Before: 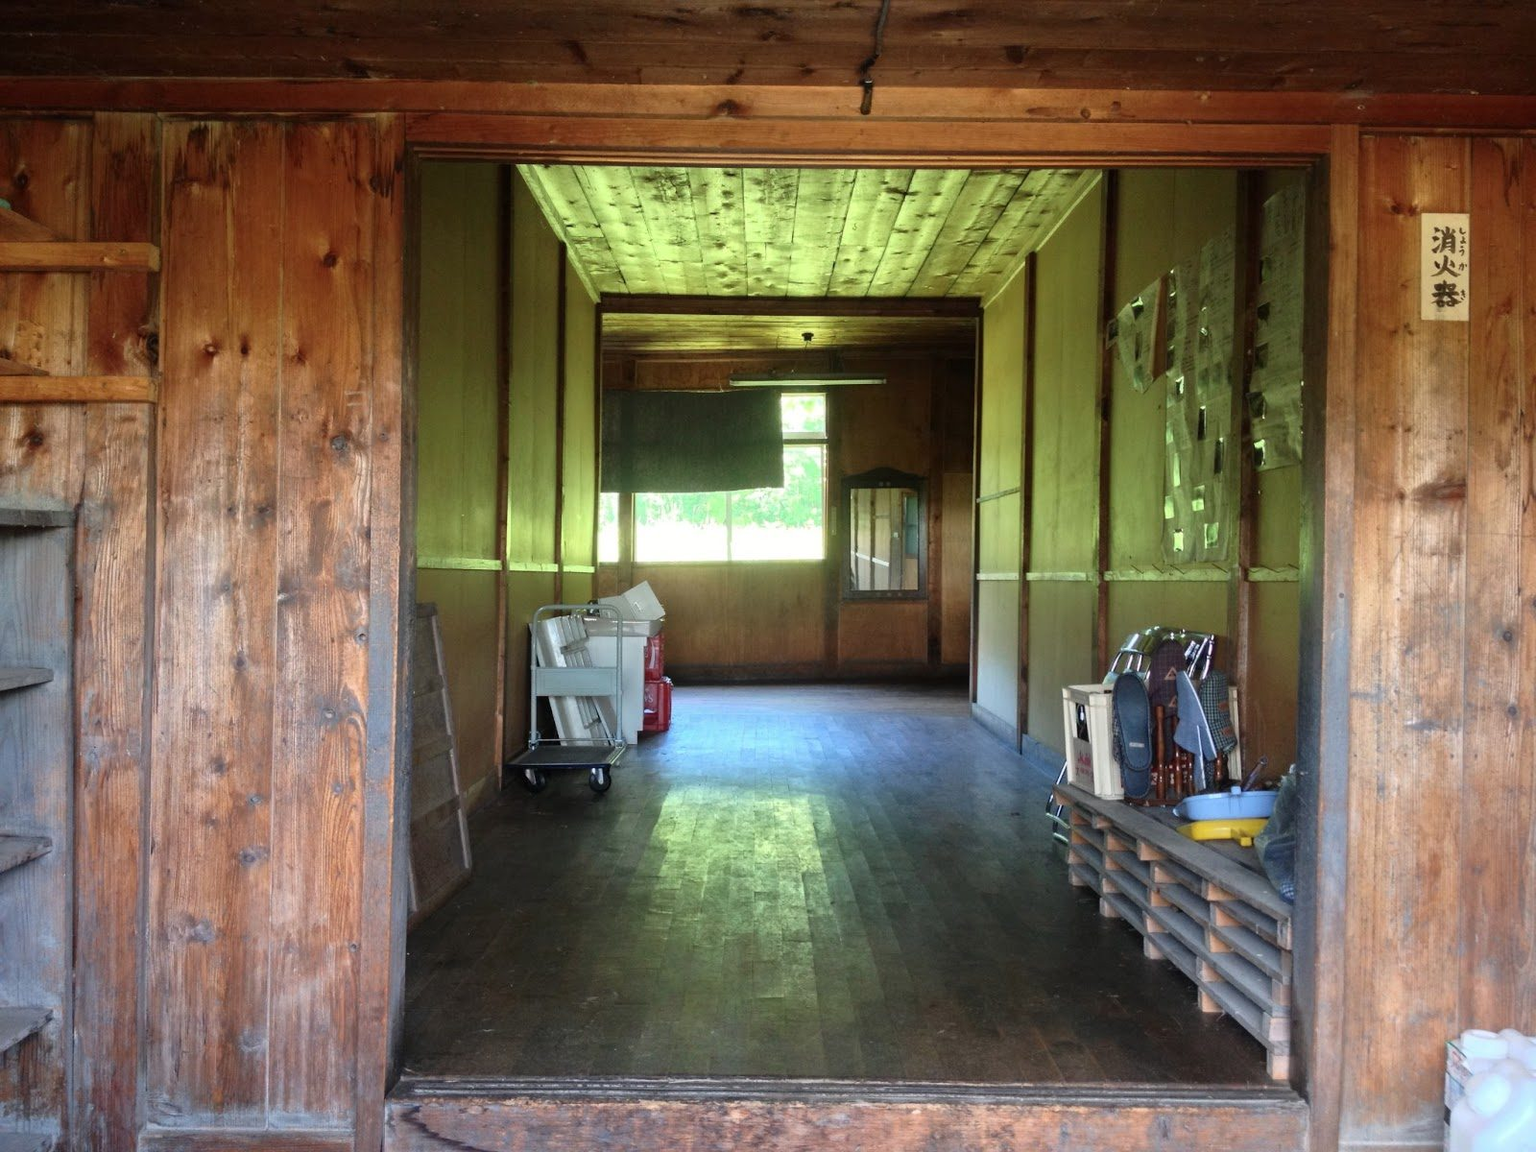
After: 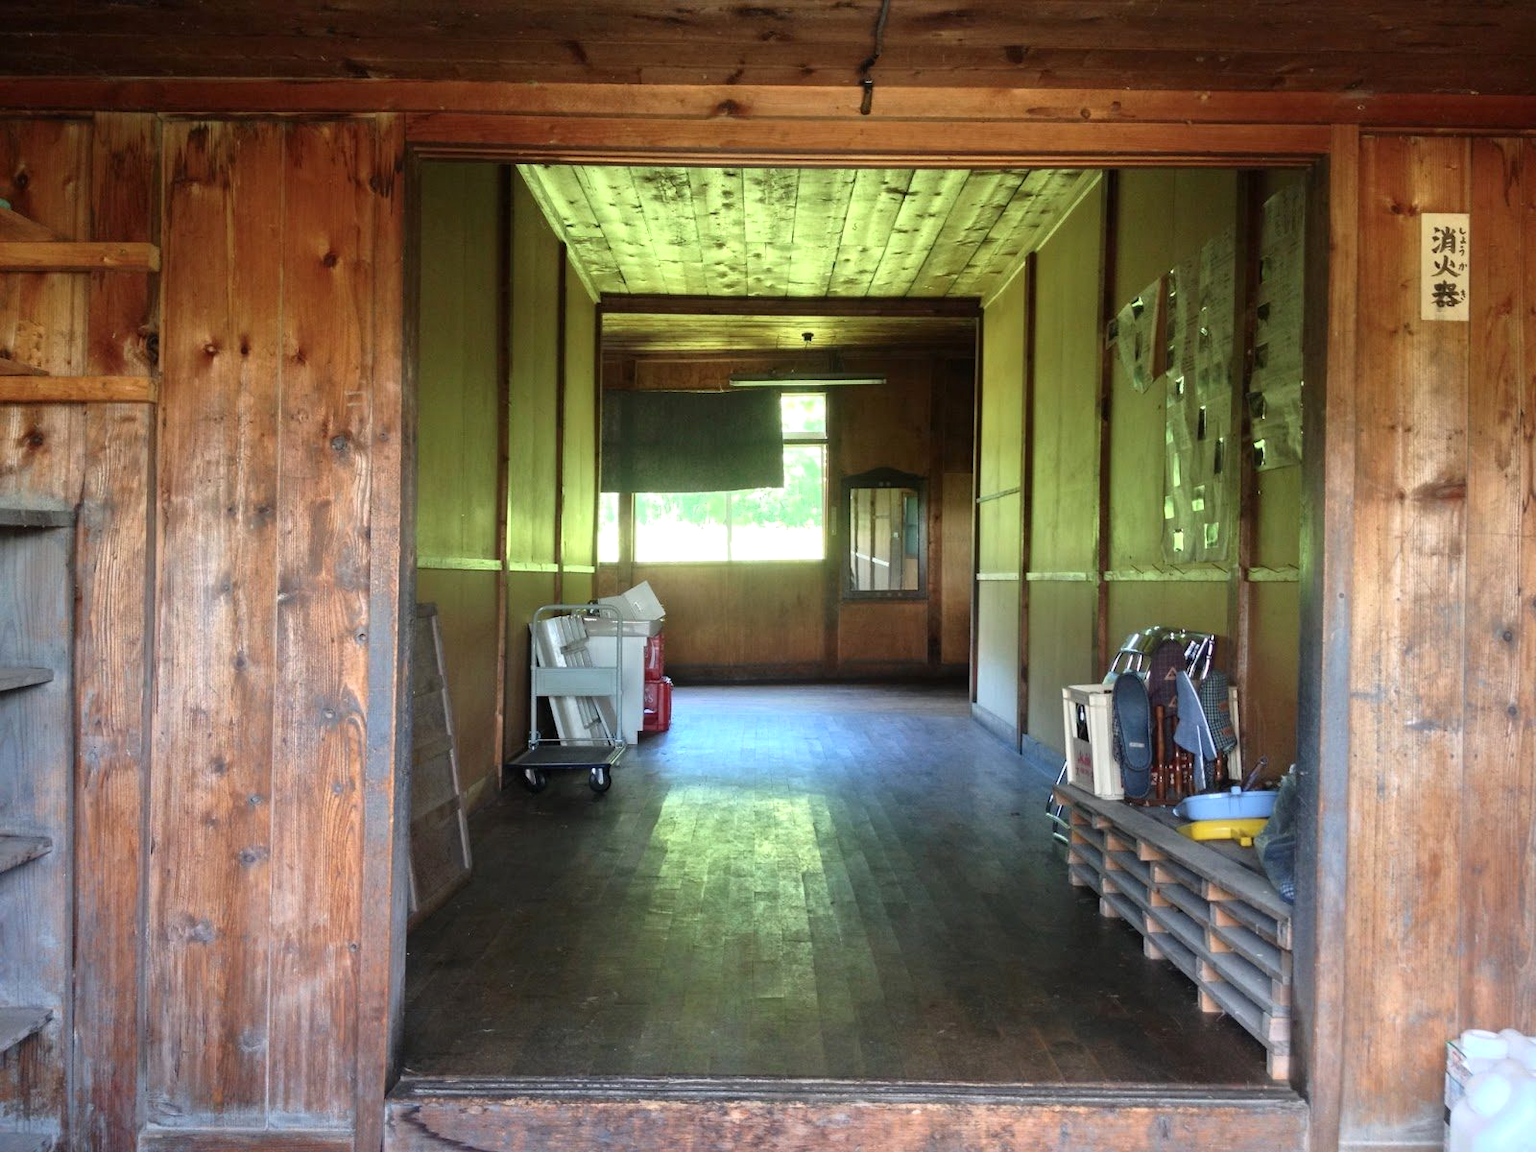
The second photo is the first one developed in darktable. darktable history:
exposure: exposure 0.175 EV, compensate highlight preservation false
